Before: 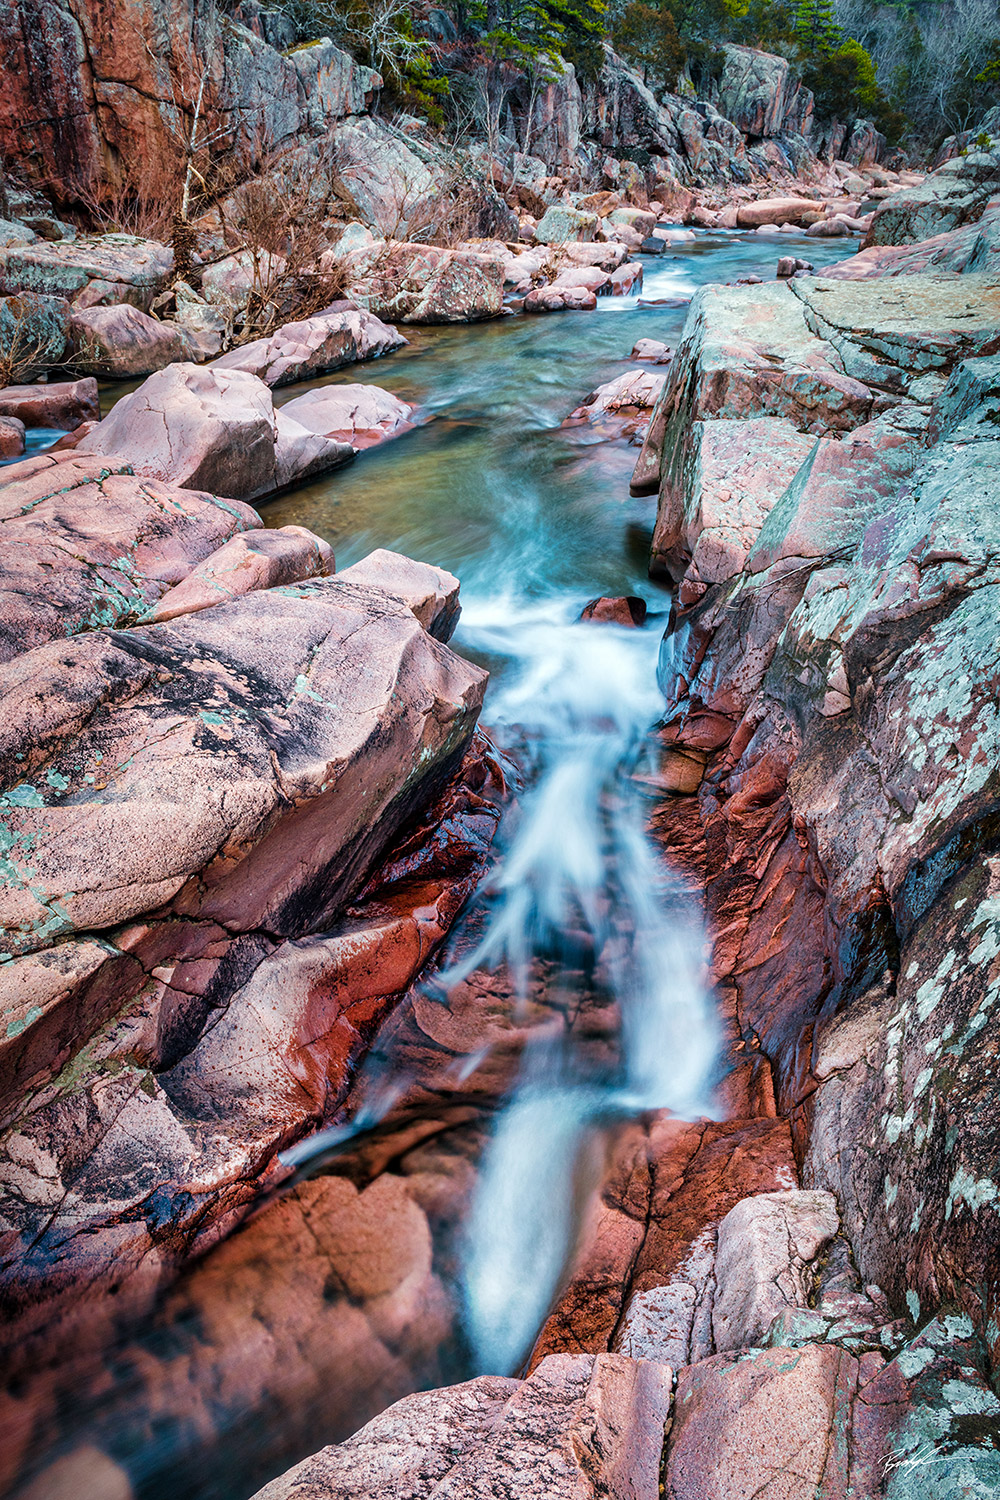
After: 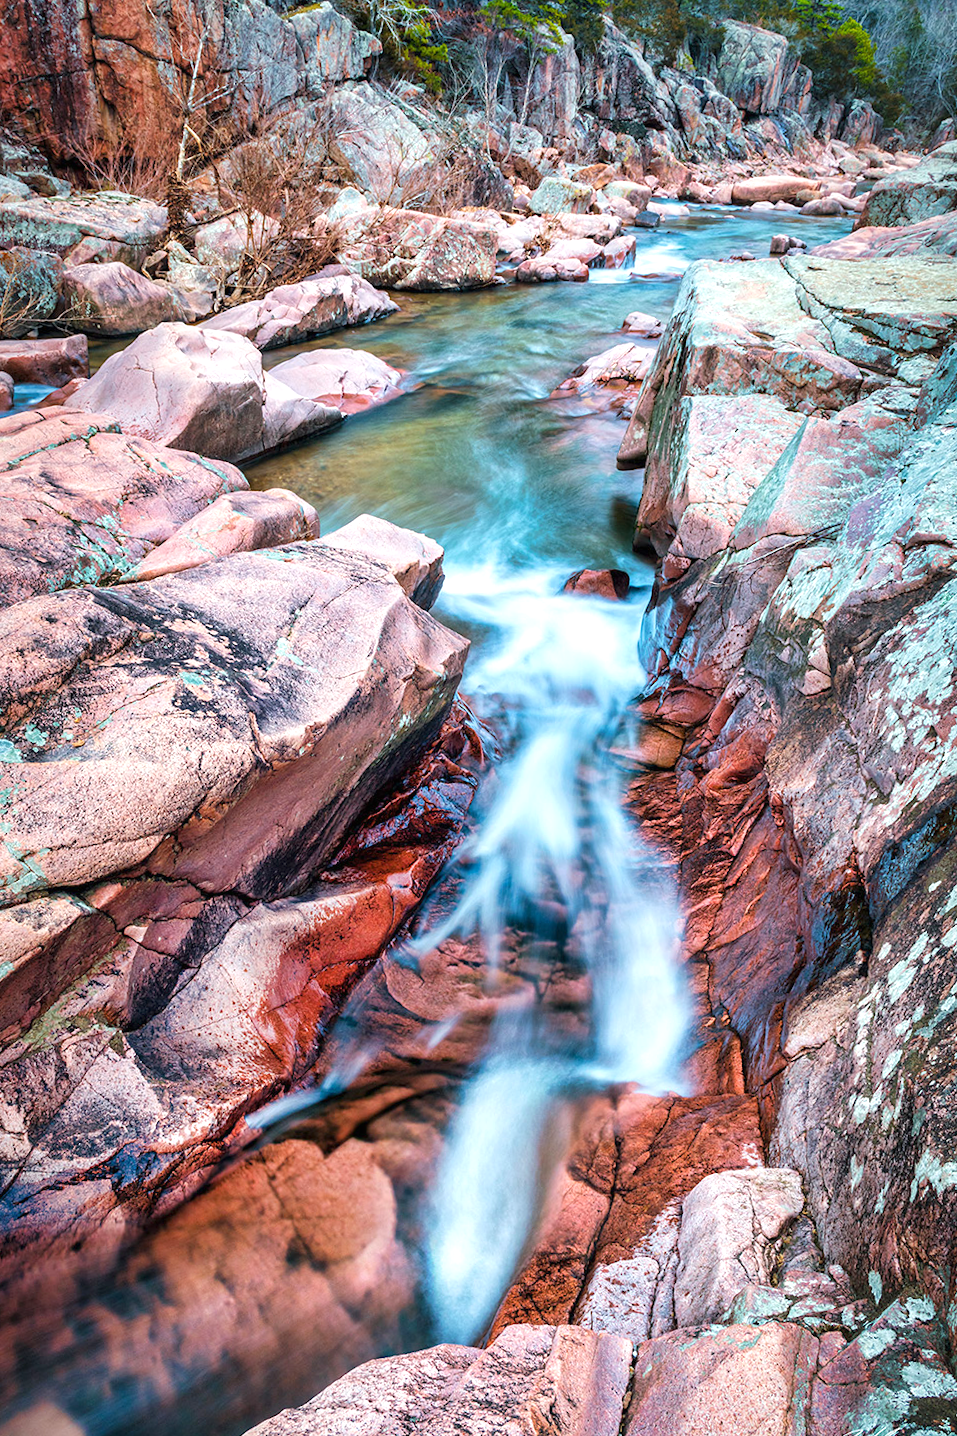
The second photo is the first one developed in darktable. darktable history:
crop and rotate: angle -1.71°
color balance rgb: shadows lift › chroma 0.725%, shadows lift › hue 115.77°, perceptual saturation grading › global saturation 0.719%, contrast -9.609%
exposure: black level correction 0, exposure 0.701 EV, compensate highlight preservation false
